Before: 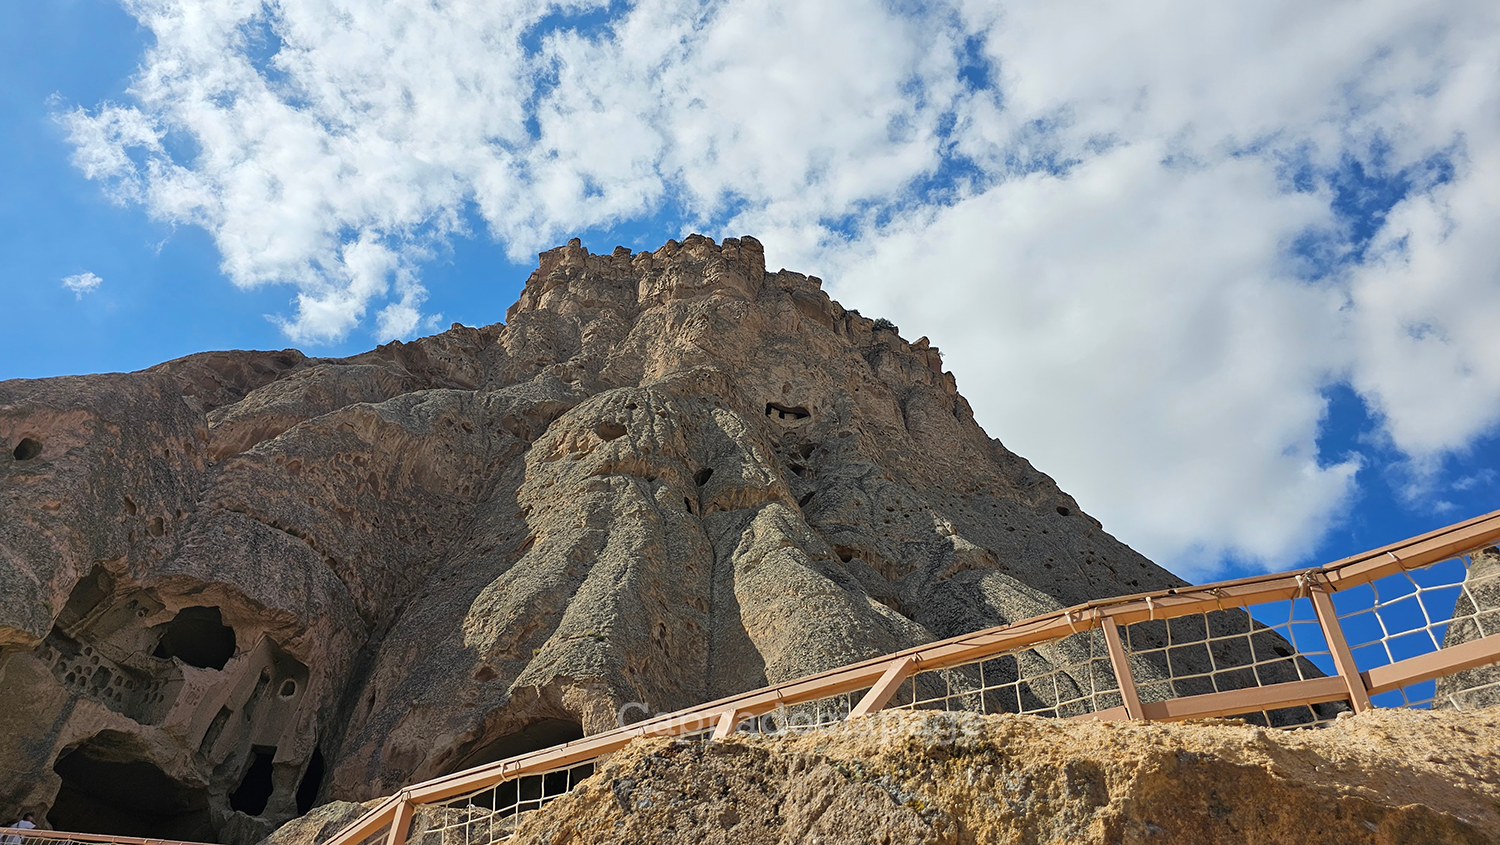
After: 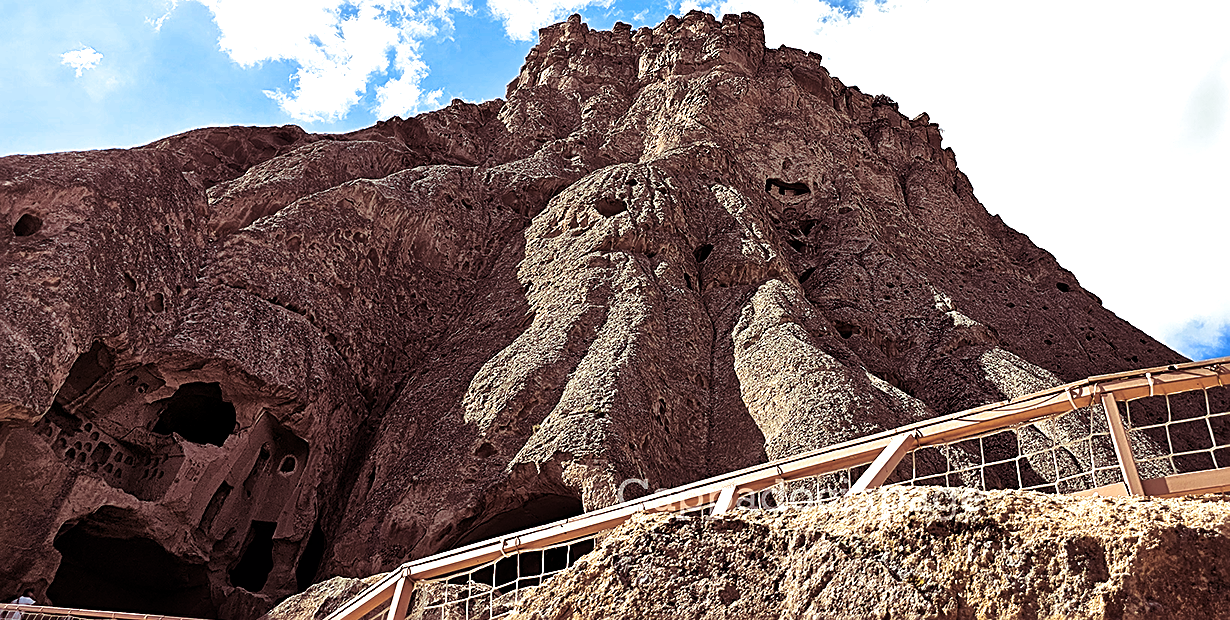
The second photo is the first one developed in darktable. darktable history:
tone equalizer: -8 EV -1.08 EV, -7 EV -1.01 EV, -6 EV -0.867 EV, -5 EV -0.578 EV, -3 EV 0.578 EV, -2 EV 0.867 EV, -1 EV 1.01 EV, +0 EV 1.08 EV, edges refinement/feathering 500, mask exposure compensation -1.57 EV, preserve details no
local contrast: mode bilateral grid, contrast 20, coarseness 50, detail 130%, midtone range 0.2
sharpen: on, module defaults
crop: top 26.531%, right 17.959%
split-toning: on, module defaults
